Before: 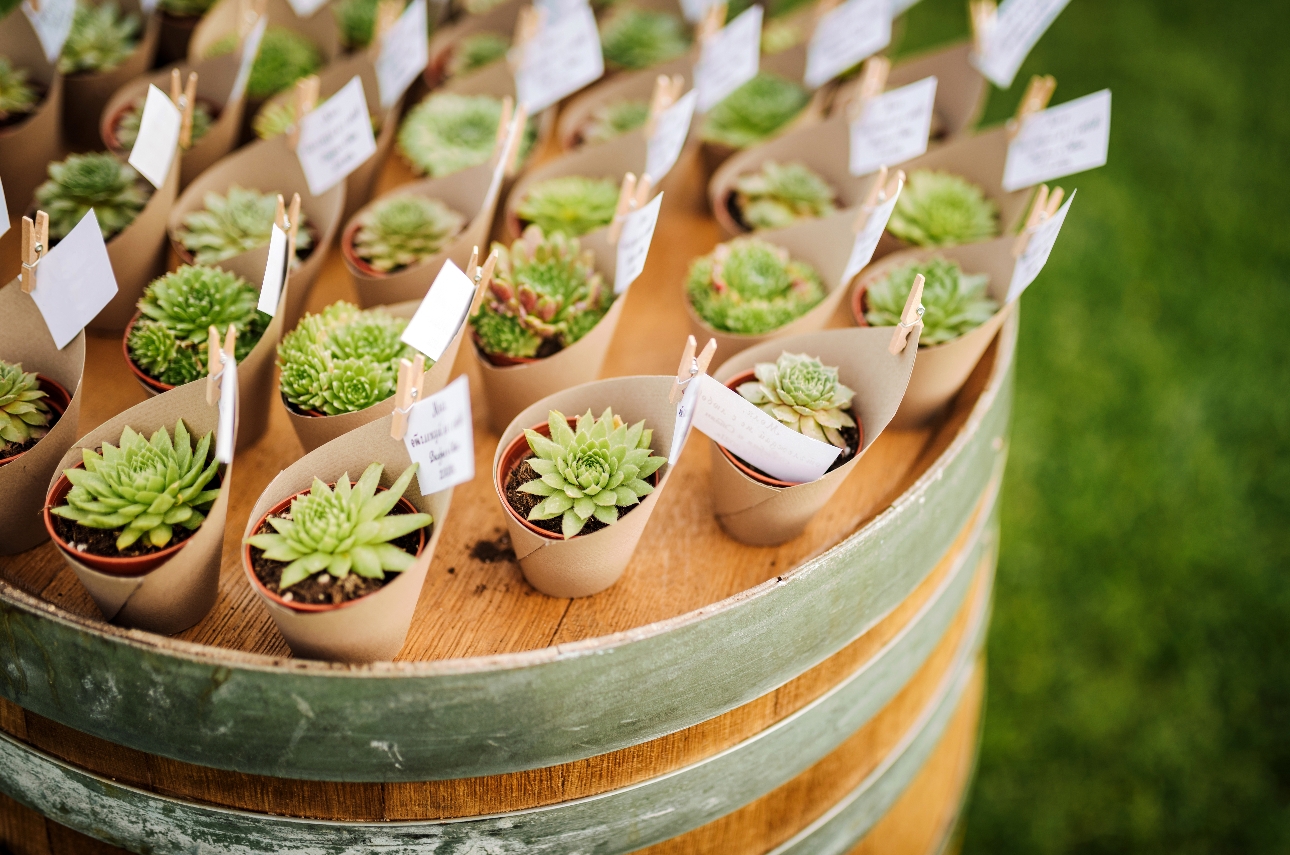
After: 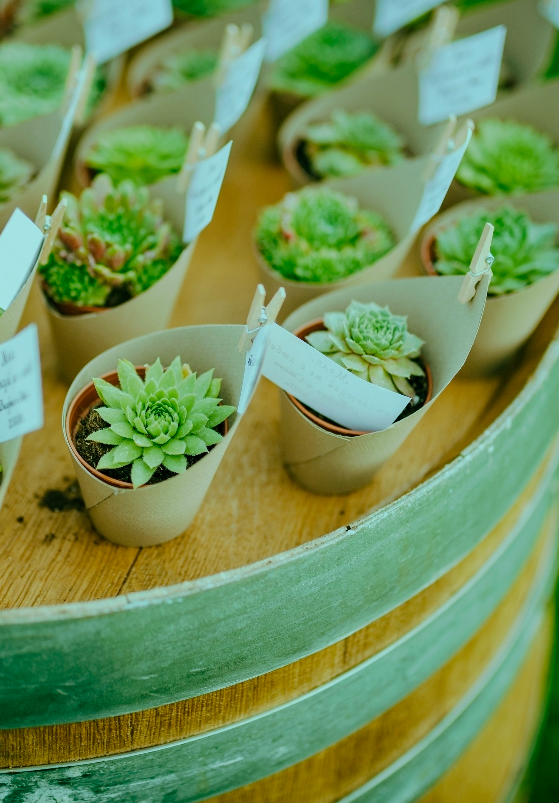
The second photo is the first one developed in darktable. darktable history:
color balance rgb: shadows lift › chroma 11.71%, shadows lift › hue 133.46°, power › chroma 2.15%, power › hue 166.83°, highlights gain › chroma 4%, highlights gain › hue 200.2°, perceptual saturation grading › global saturation 18.05%
exposure: exposure -0.582 EV, compensate highlight preservation false
crop: left 33.452%, top 6.025%, right 23.155%
